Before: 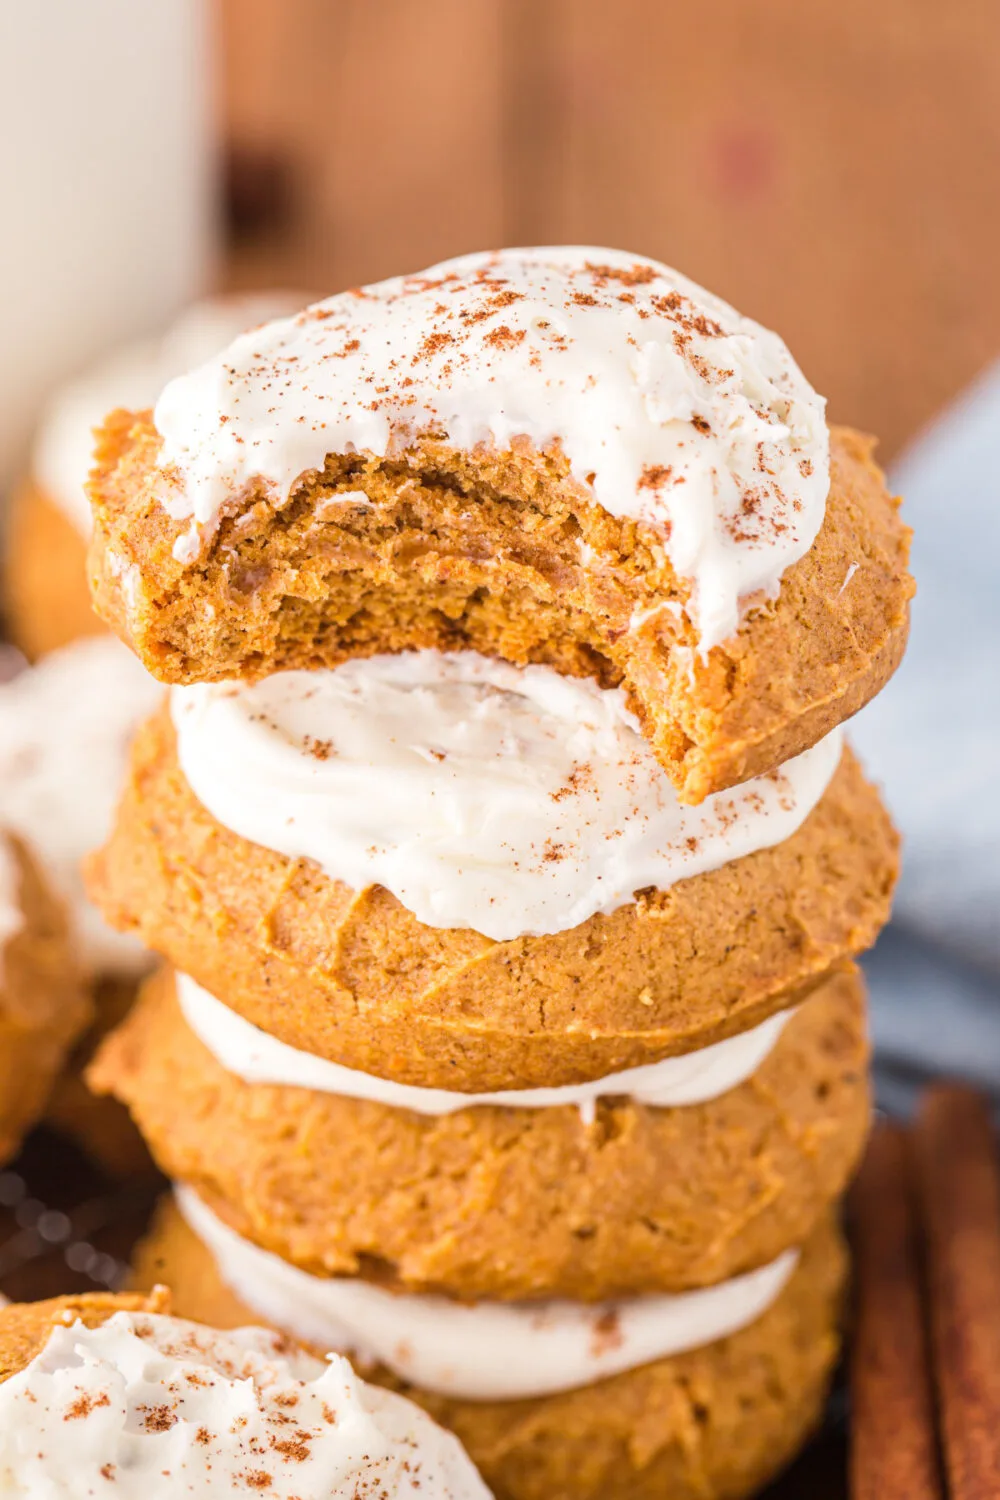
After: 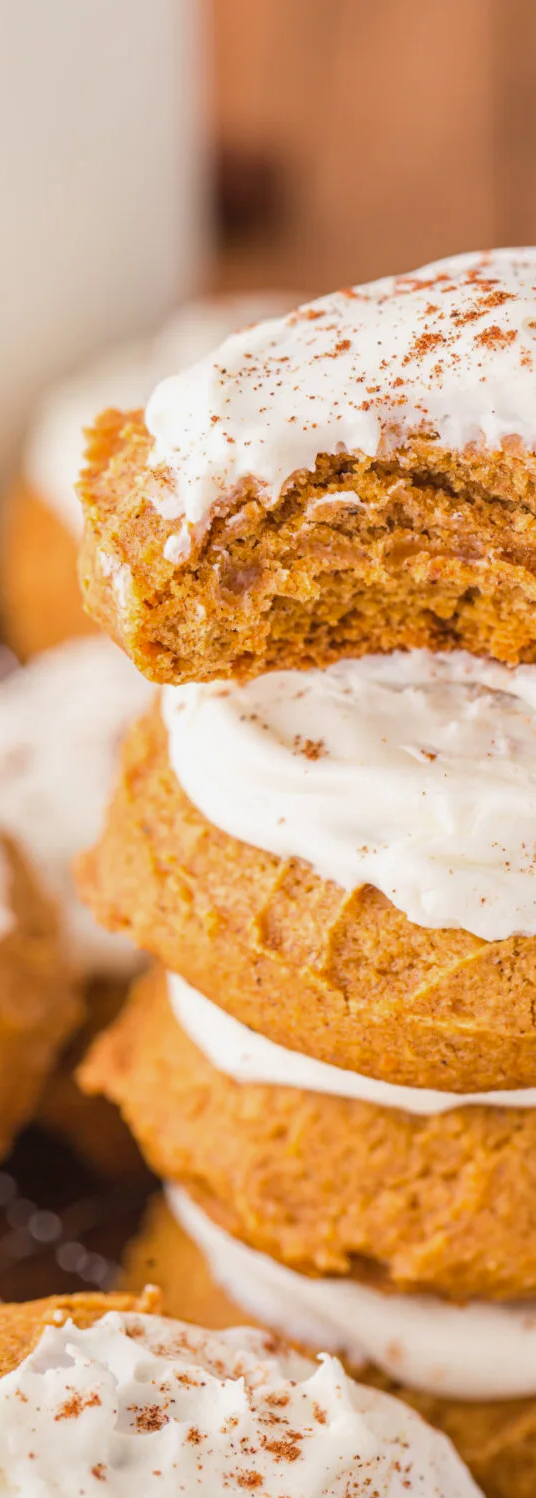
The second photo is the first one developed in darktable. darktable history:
crop: left 0.943%, right 45.387%, bottom 0.089%
shadows and highlights: shadows 25.26, white point adjustment -2.94, highlights -29.98
